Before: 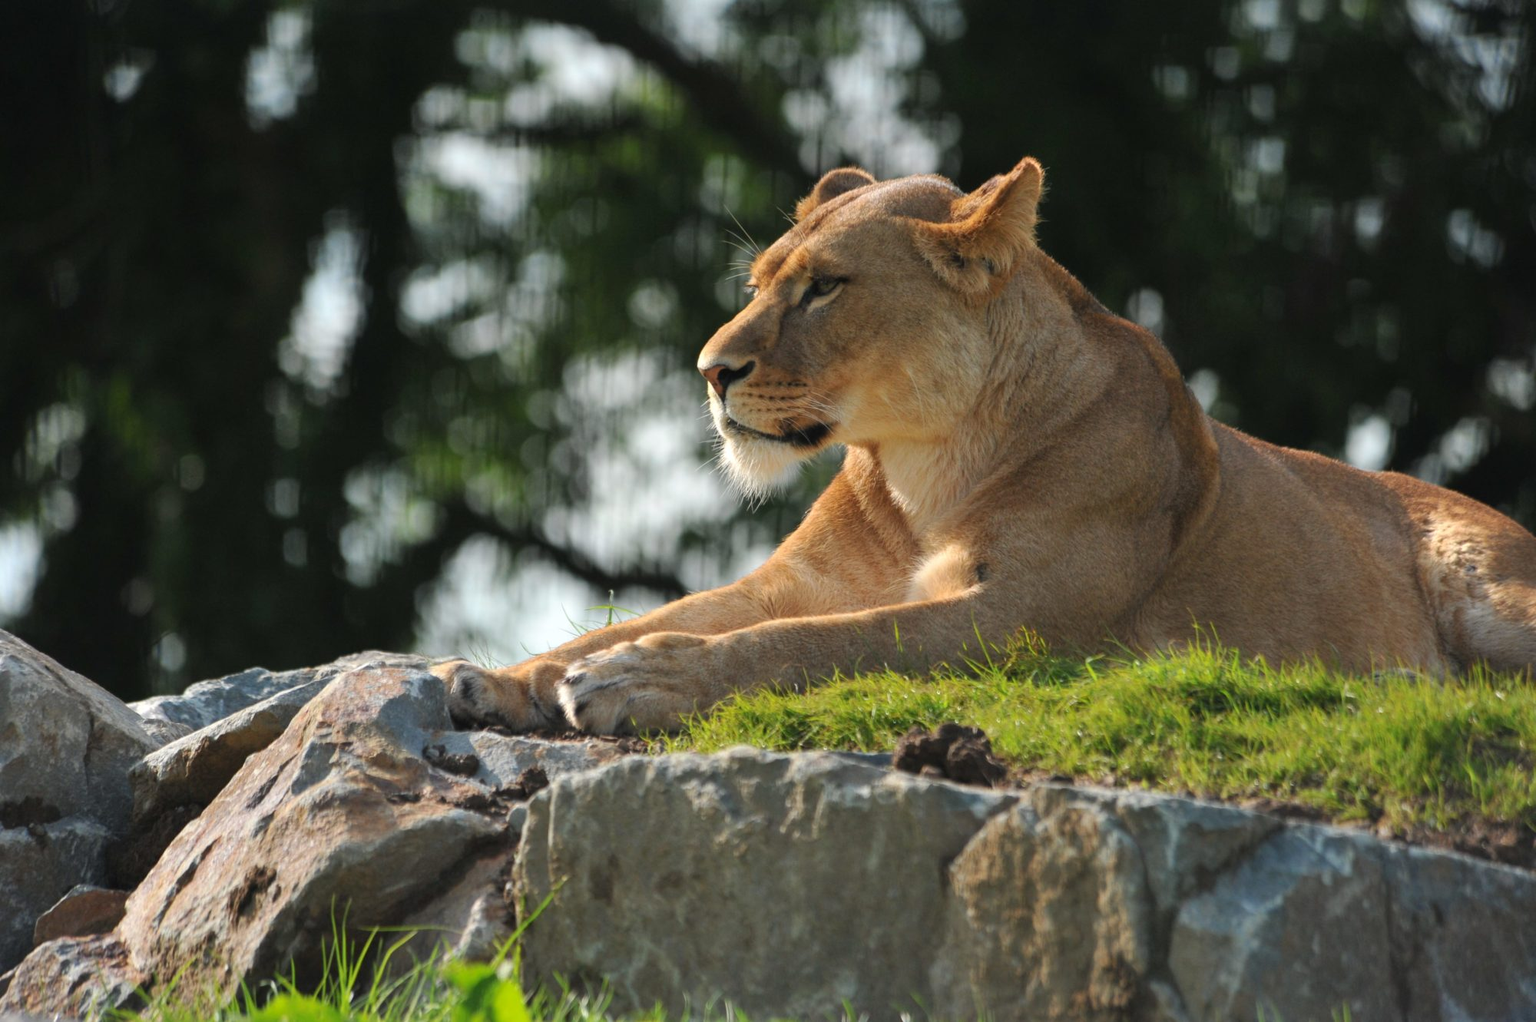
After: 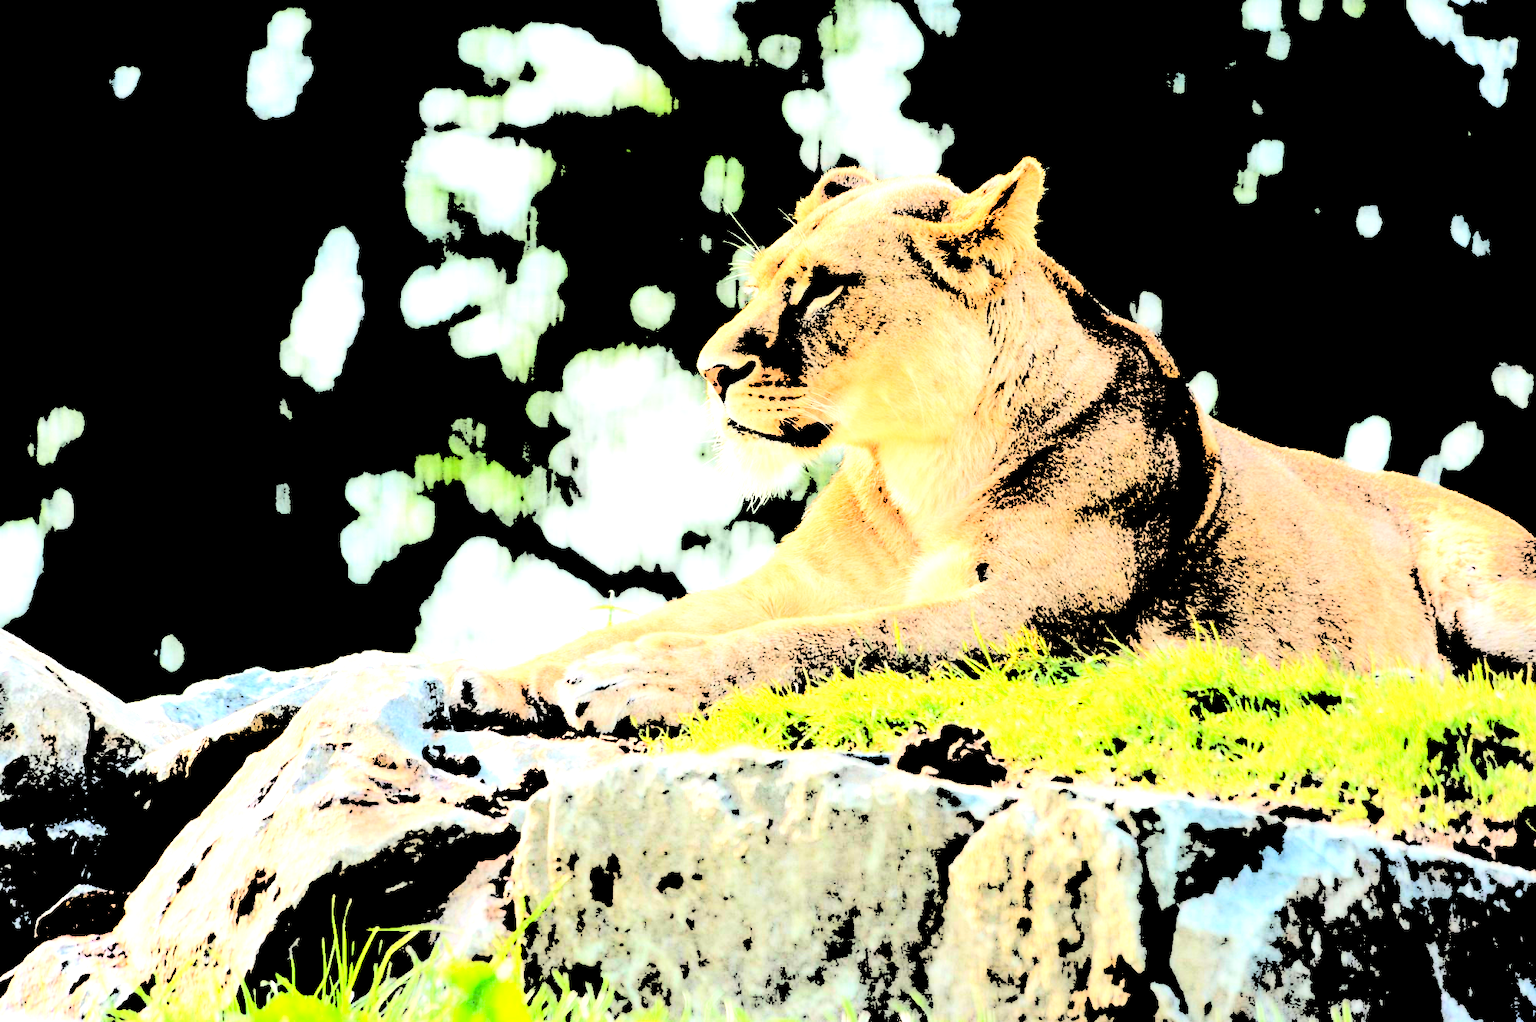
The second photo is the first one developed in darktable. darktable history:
levels: levels [0.246, 0.246, 0.506]
filmic rgb: black relative exposure -3.92 EV, white relative exposure 3.14 EV, hardness 2.87
